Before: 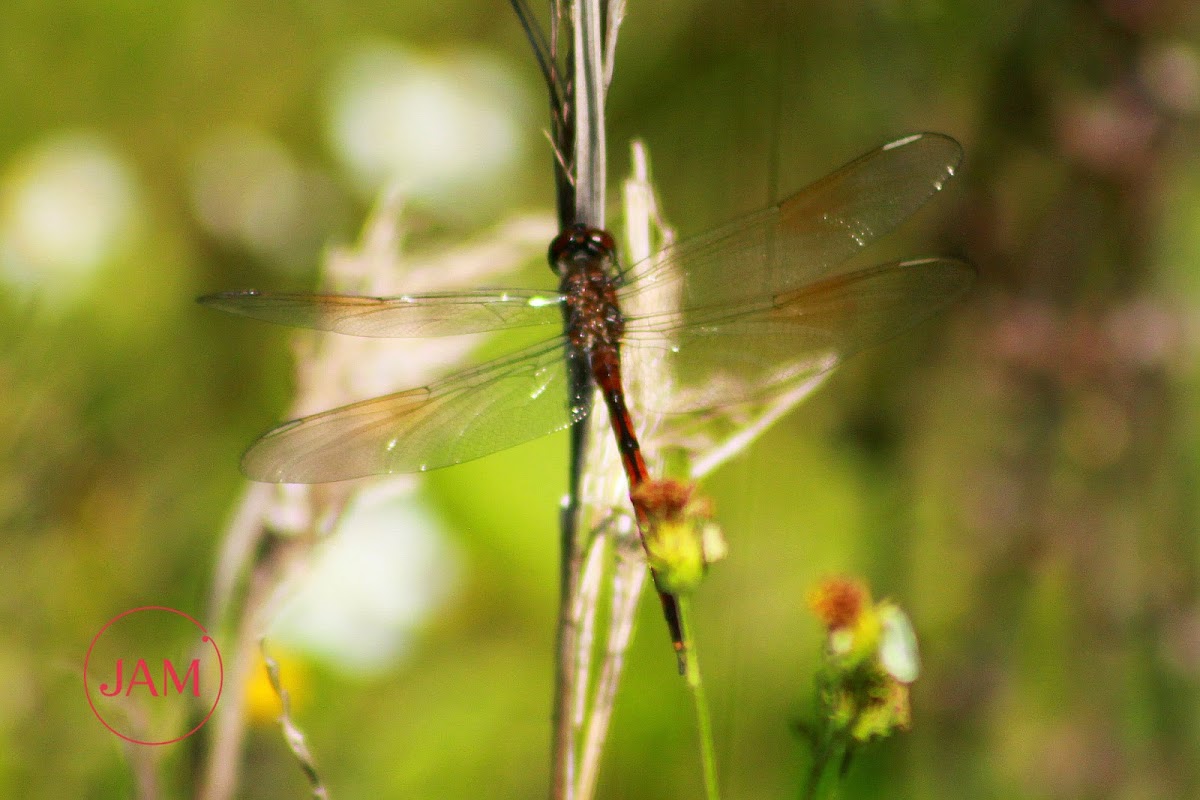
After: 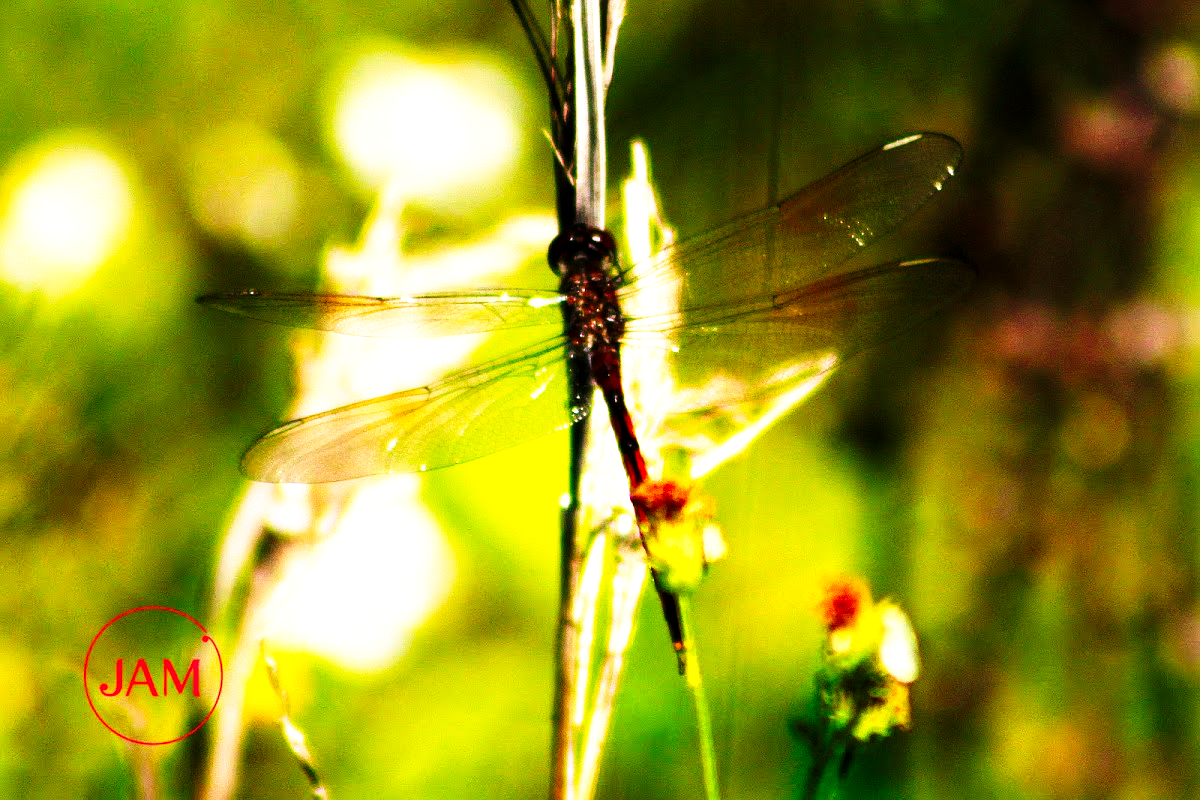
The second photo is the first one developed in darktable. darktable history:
exposure: compensate exposure bias true, compensate highlight preservation false
tone curve: curves: ch0 [(0, 0) (0.003, 0.001) (0.011, 0.005) (0.025, 0.01) (0.044, 0.016) (0.069, 0.019) (0.1, 0.024) (0.136, 0.03) (0.177, 0.045) (0.224, 0.071) (0.277, 0.122) (0.335, 0.202) (0.399, 0.326) (0.468, 0.471) (0.543, 0.638) (0.623, 0.798) (0.709, 0.913) (0.801, 0.97) (0.898, 0.983) (1, 1)], preserve colors none
local contrast: highlights 106%, shadows 103%, detail 120%, midtone range 0.2
